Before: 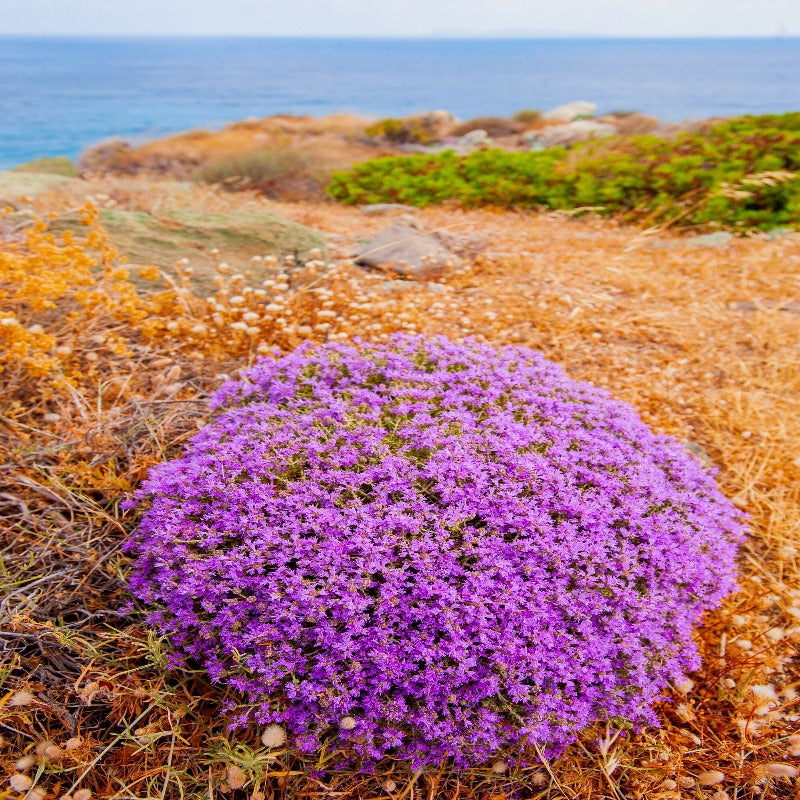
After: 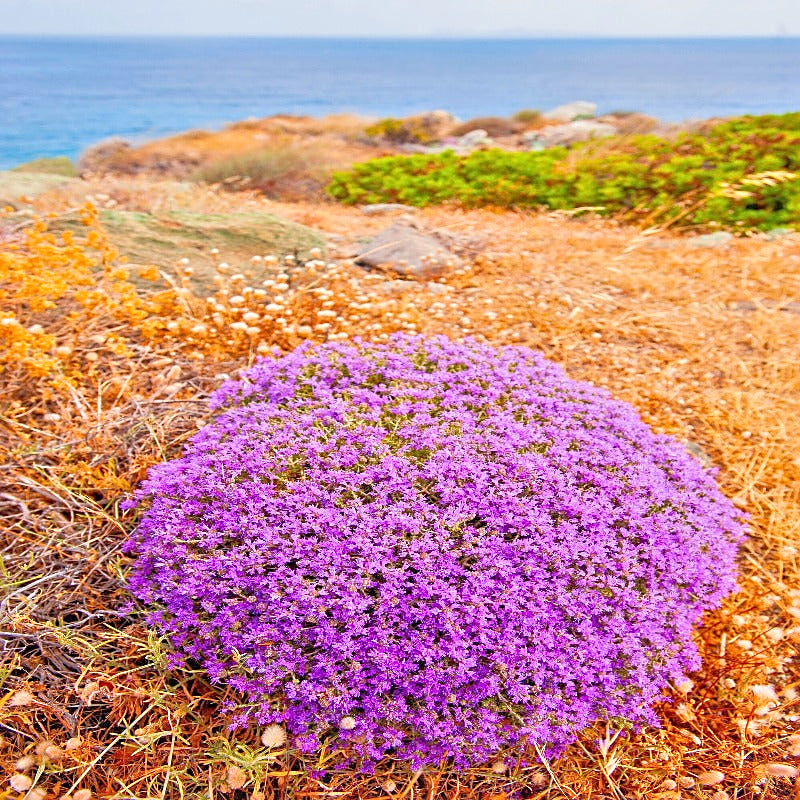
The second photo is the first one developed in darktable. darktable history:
tone equalizer: -8 EV 2 EV, -7 EV 2 EV, -6 EV 2 EV, -5 EV 2 EV, -4 EV 2 EV, -3 EV 1.5 EV, -2 EV 1 EV, -1 EV 0.5 EV
sharpen: on, module defaults
